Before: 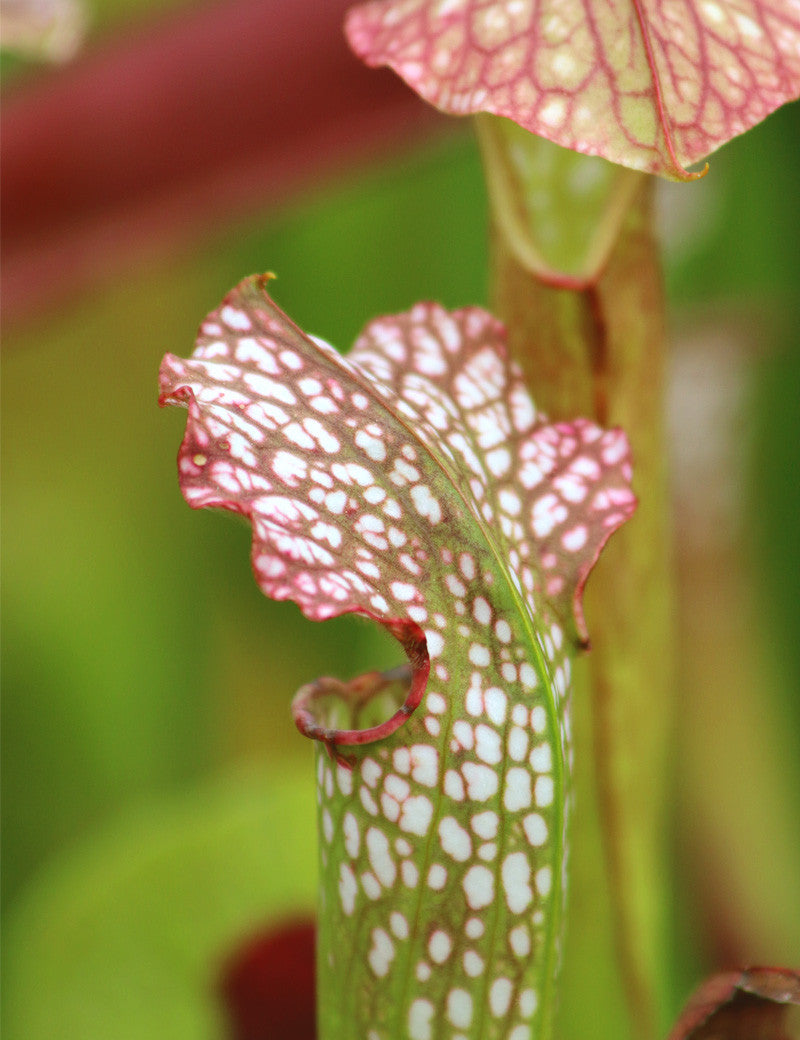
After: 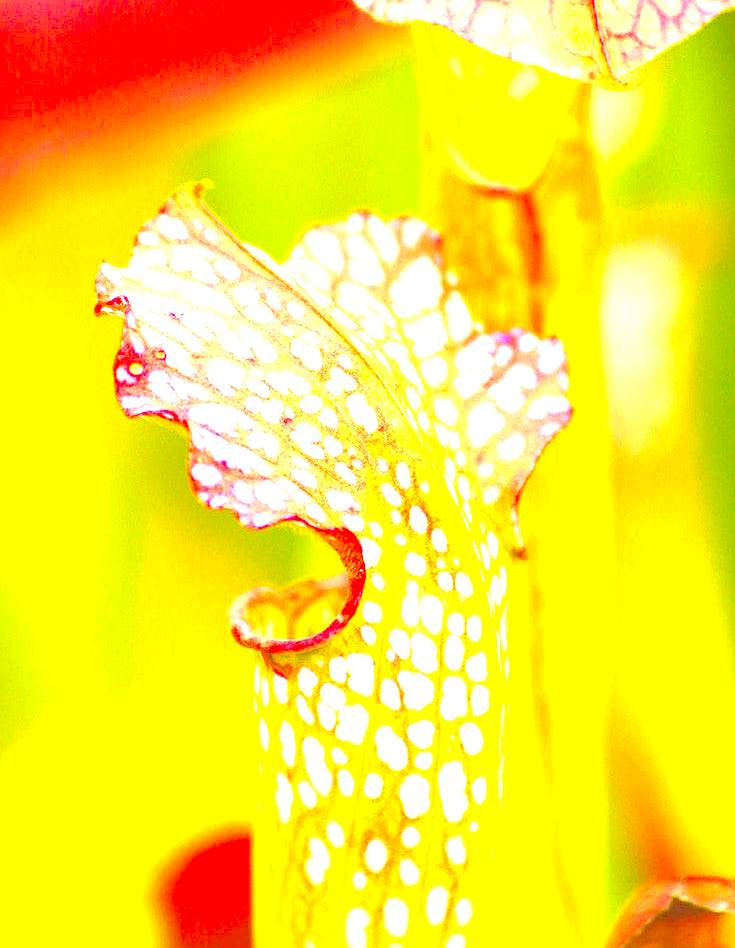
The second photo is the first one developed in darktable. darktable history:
levels: levels [0, 0.397, 0.955]
color balance rgb: perceptual saturation grading › global saturation 29.534%, perceptual brilliance grading › global brilliance 12.679%, perceptual brilliance grading › highlights 15.111%
sharpen: on, module defaults
local contrast: detail 110%
color correction: highlights a* 20.73, highlights b* 19.38
tone equalizer: -8 EV -0.397 EV, -7 EV -0.356 EV, -6 EV -0.345 EV, -5 EV -0.262 EV, -3 EV 0.229 EV, -2 EV 0.332 EV, -1 EV 0.366 EV, +0 EV 0.433 EV, smoothing diameter 24.91%, edges refinement/feathering 7.07, preserve details guided filter
exposure: black level correction 0, exposure 1.096 EV, compensate exposure bias true, compensate highlight preservation false
crop and rotate: left 8.016%, top 8.819%
